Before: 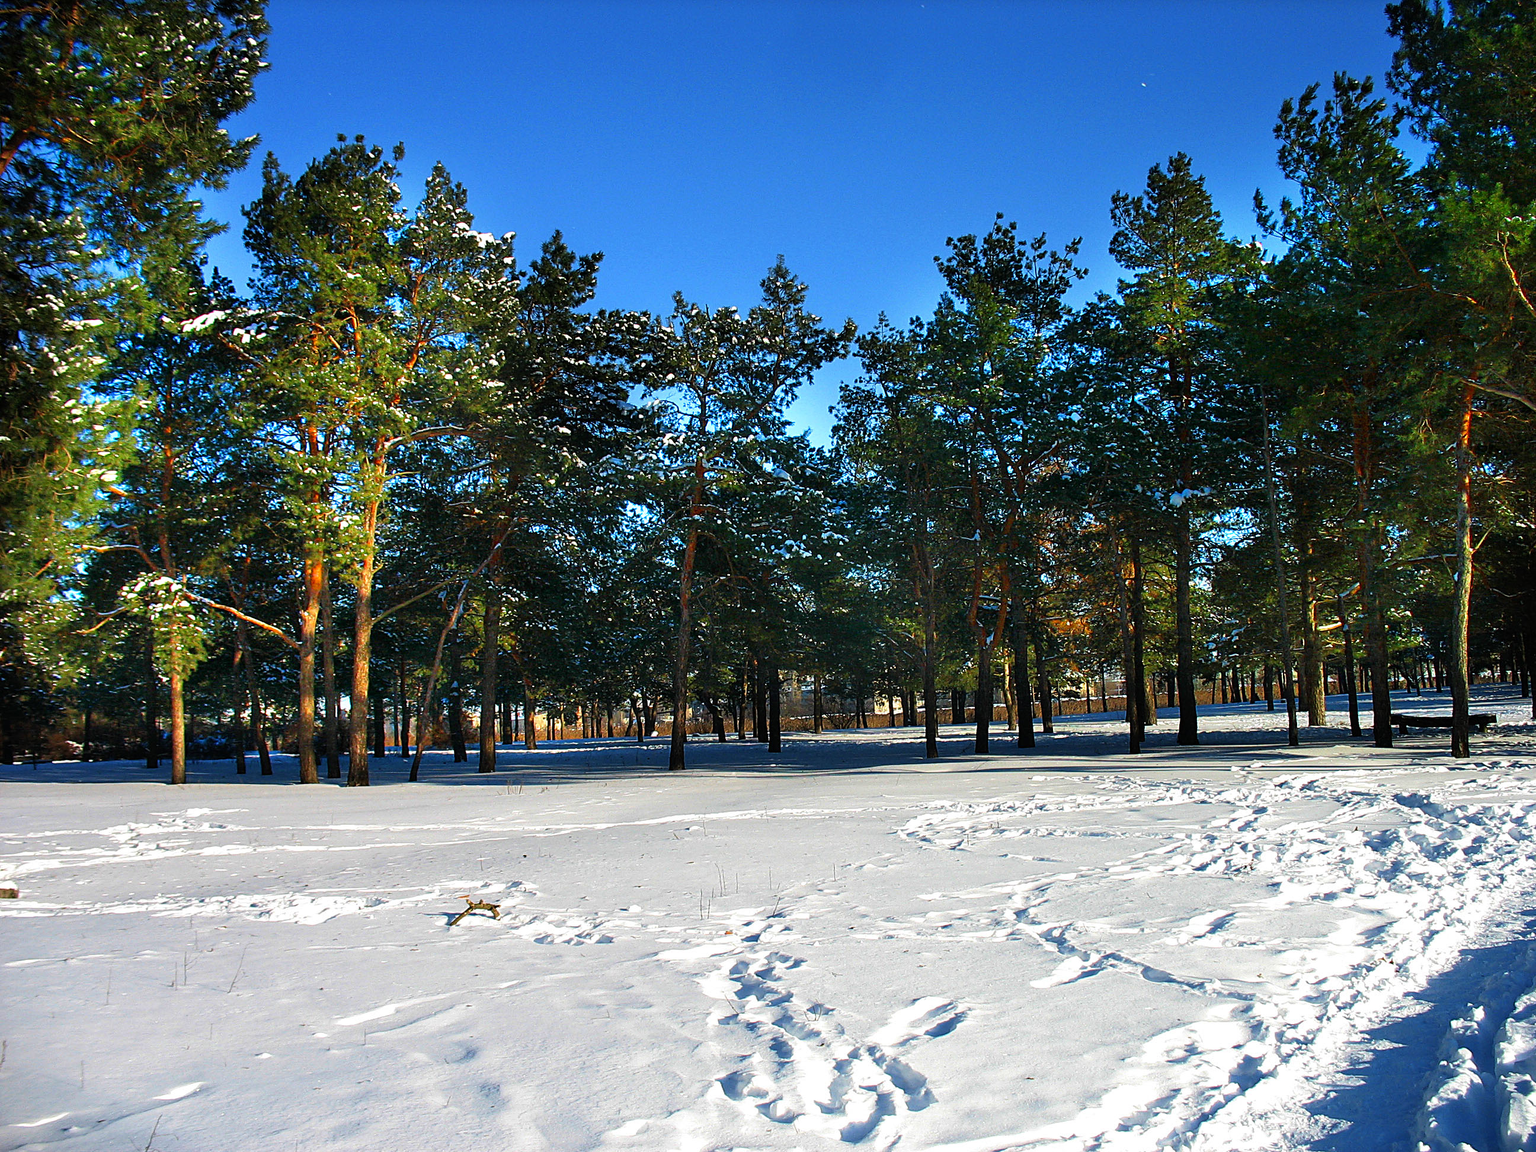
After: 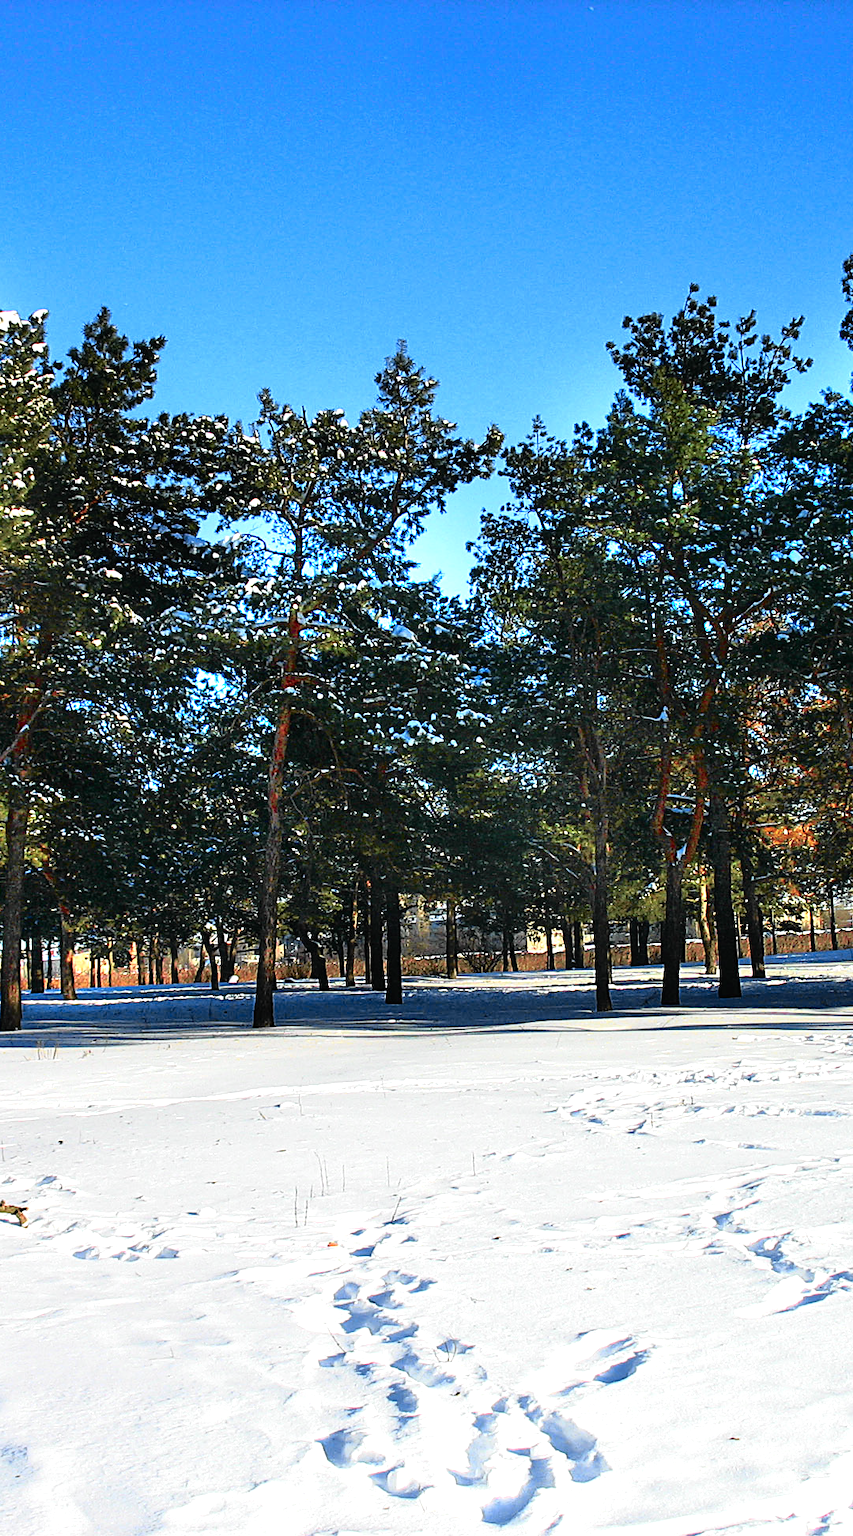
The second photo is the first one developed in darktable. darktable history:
tone curve: curves: ch0 [(0, 0.009) (0.105, 0.08) (0.195, 0.18) (0.283, 0.316) (0.384, 0.434) (0.485, 0.531) (0.638, 0.69) (0.81, 0.872) (1, 0.977)]; ch1 [(0, 0) (0.161, 0.092) (0.35, 0.33) (0.379, 0.401) (0.456, 0.469) (0.502, 0.5) (0.525, 0.514) (0.586, 0.617) (0.635, 0.655) (1, 1)]; ch2 [(0, 0) (0.371, 0.362) (0.437, 0.437) (0.48, 0.49) (0.53, 0.515) (0.56, 0.571) (0.622, 0.606) (1, 1)], color space Lab, independent channels, preserve colors none
exposure: exposure 0.515 EV, compensate highlight preservation false
crop: left 31.229%, right 27.105%
